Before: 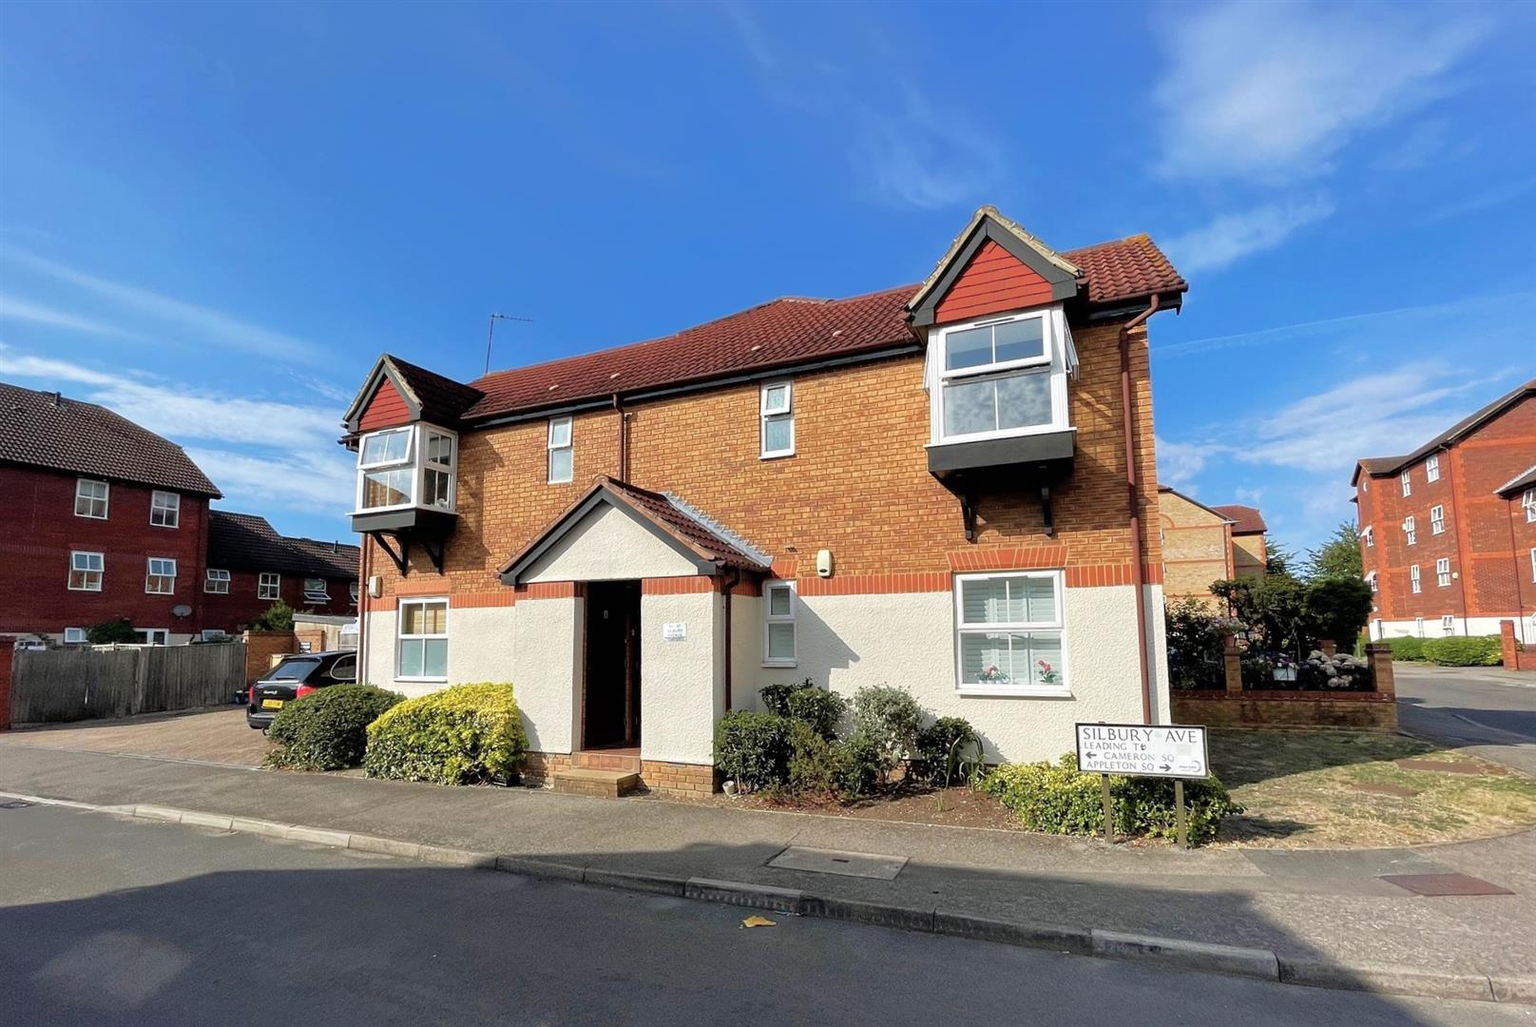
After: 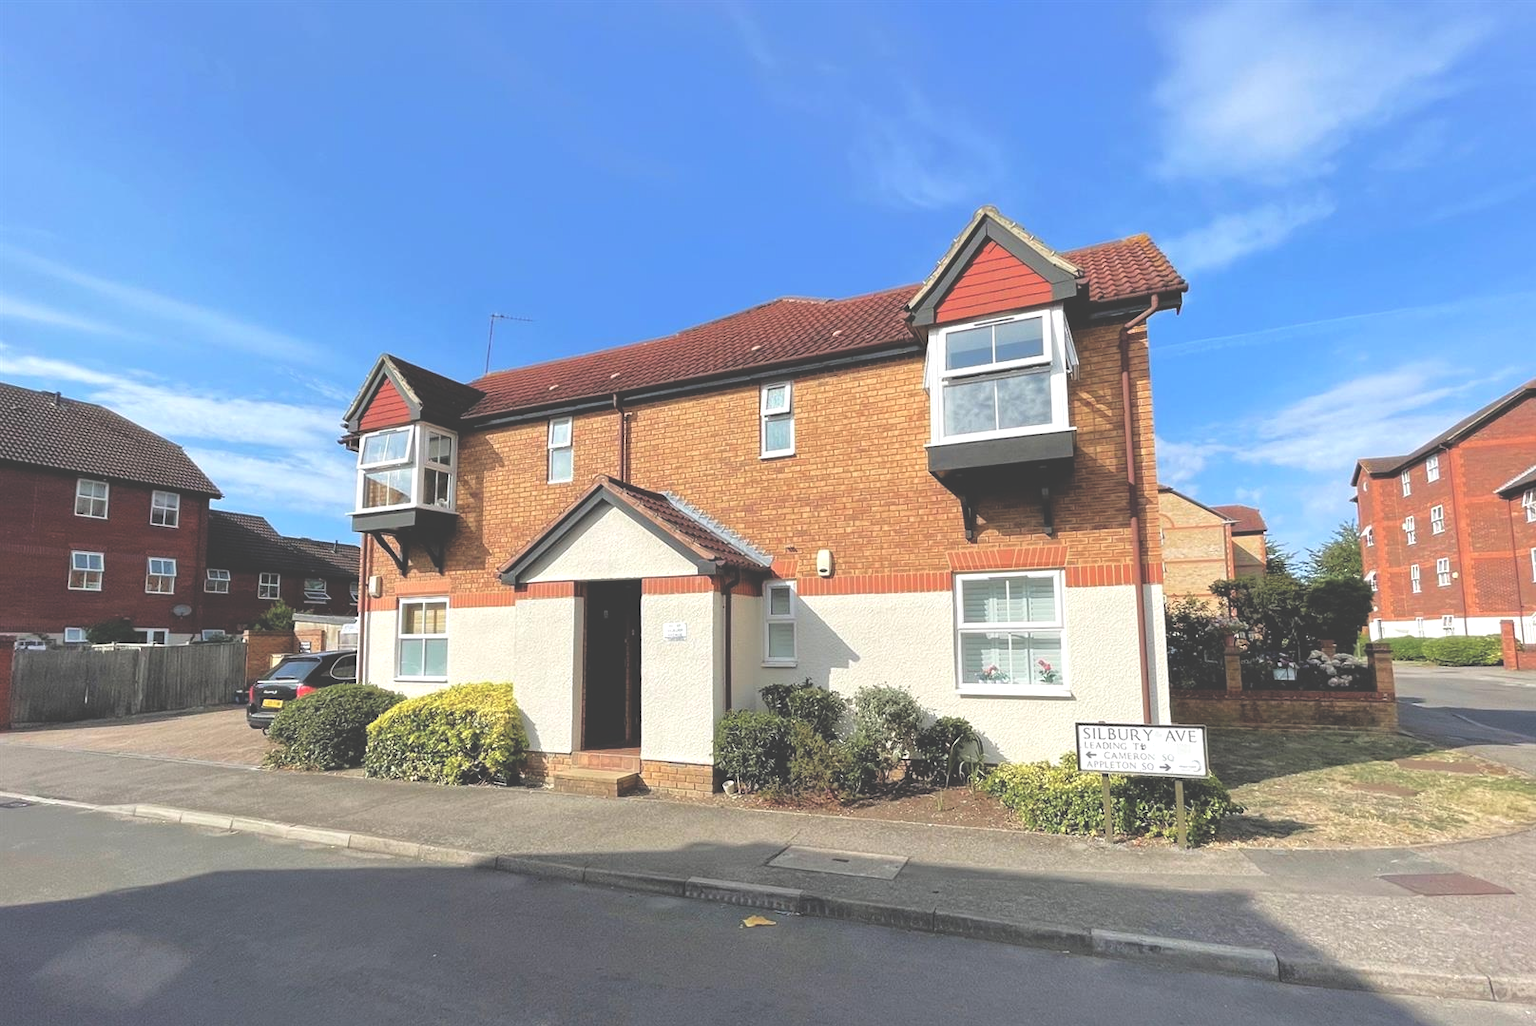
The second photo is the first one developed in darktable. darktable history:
rgb levels: levels [[0.013, 0.434, 0.89], [0, 0.5, 1], [0, 0.5, 1]]
exposure: black level correction -0.041, exposure 0.064 EV, compensate highlight preservation false
